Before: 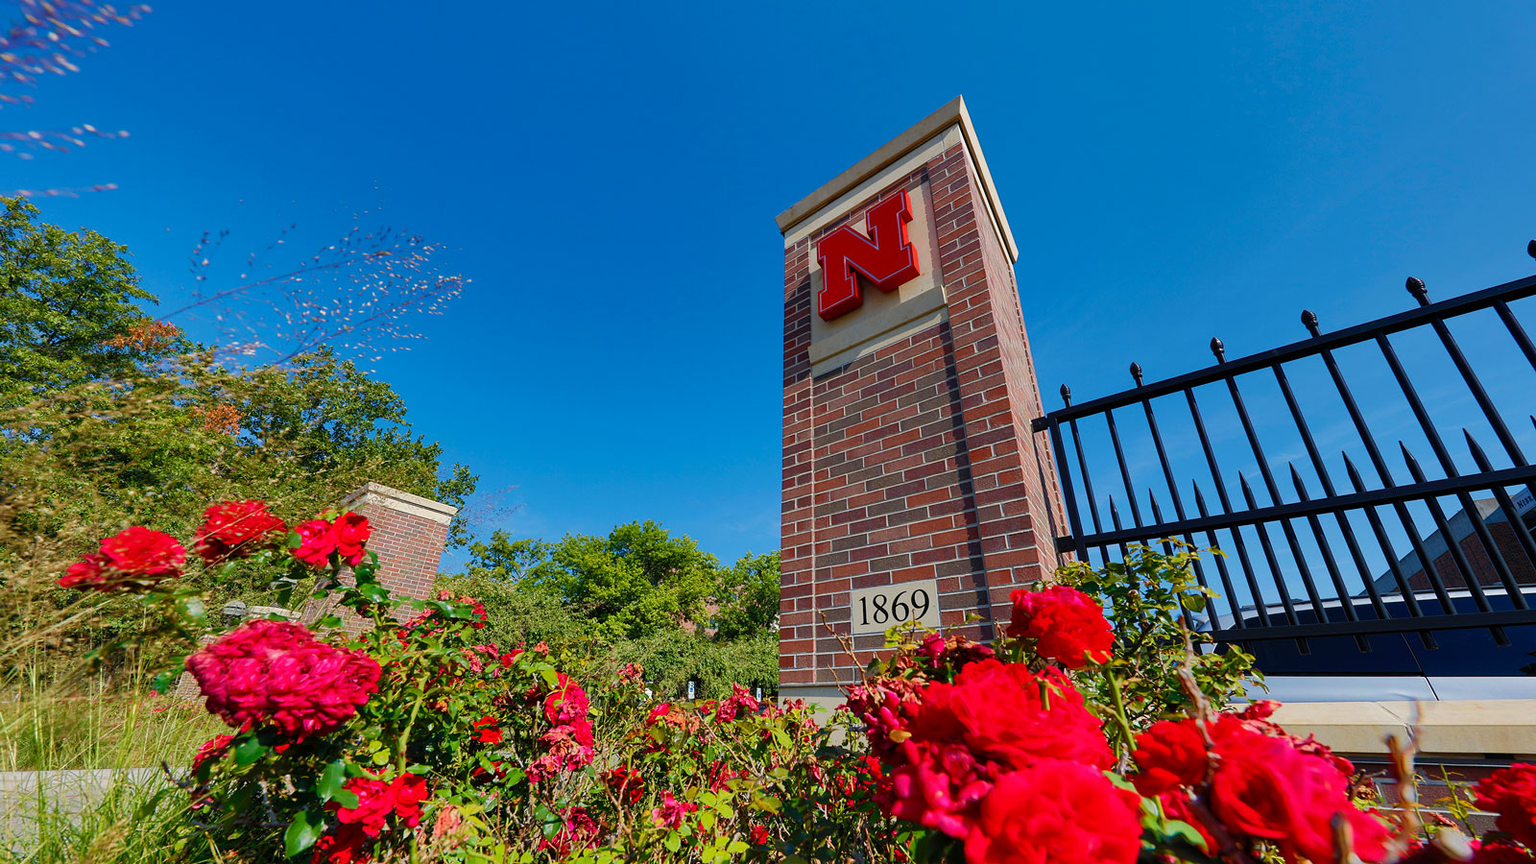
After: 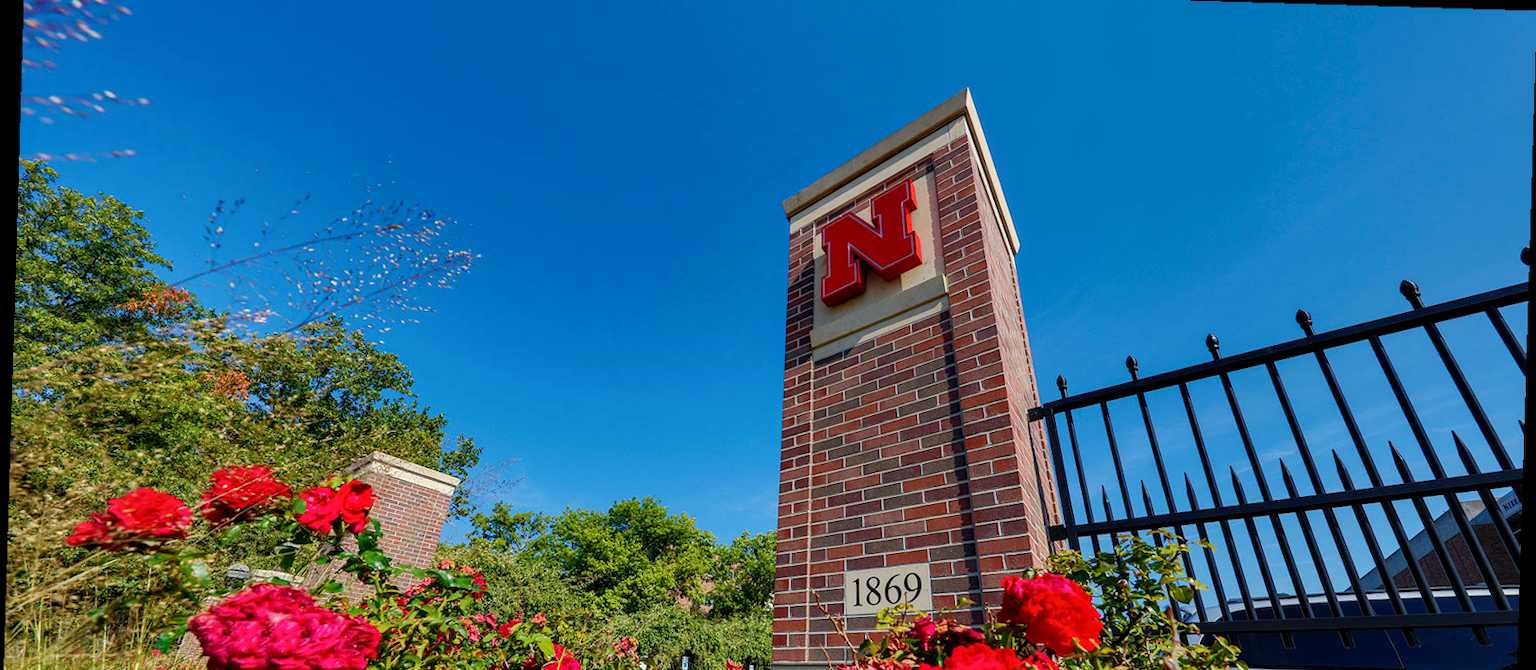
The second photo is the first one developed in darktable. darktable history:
rotate and perspective: rotation 1.72°, automatic cropping off
local contrast: detail 130%
crop: top 3.857%, bottom 21.132%
